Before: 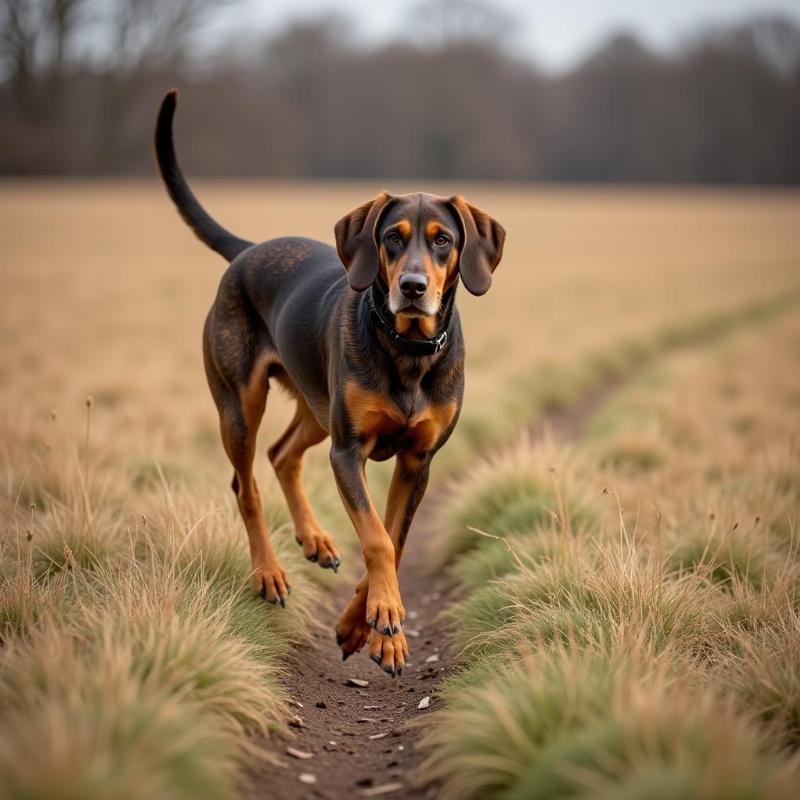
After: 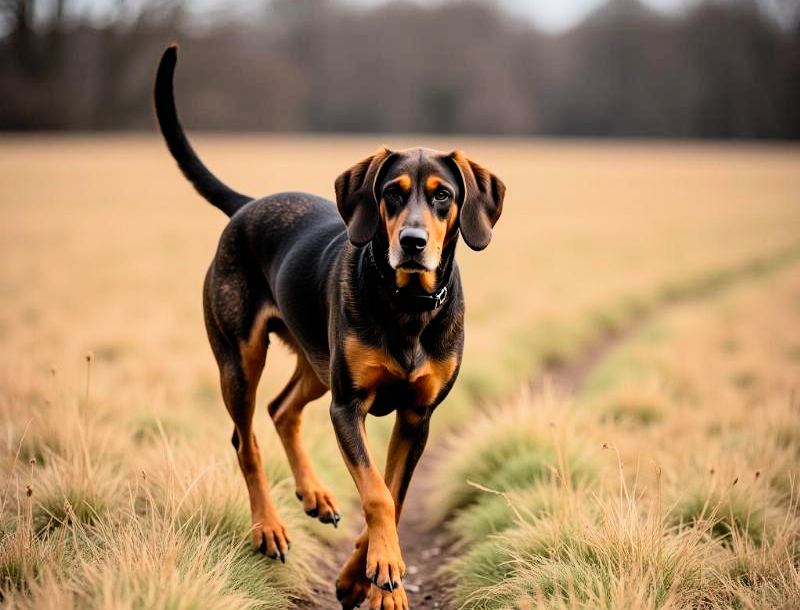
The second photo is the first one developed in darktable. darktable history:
contrast brightness saturation: contrast 0.204, brightness 0.158, saturation 0.226
crop: top 5.681%, bottom 18.003%
filmic rgb: black relative exposure -5.13 EV, white relative exposure 3.99 EV, hardness 2.88, contrast 1.297, highlights saturation mix -9.75%
tone equalizer: edges refinement/feathering 500, mask exposure compensation -1.57 EV, preserve details guided filter
